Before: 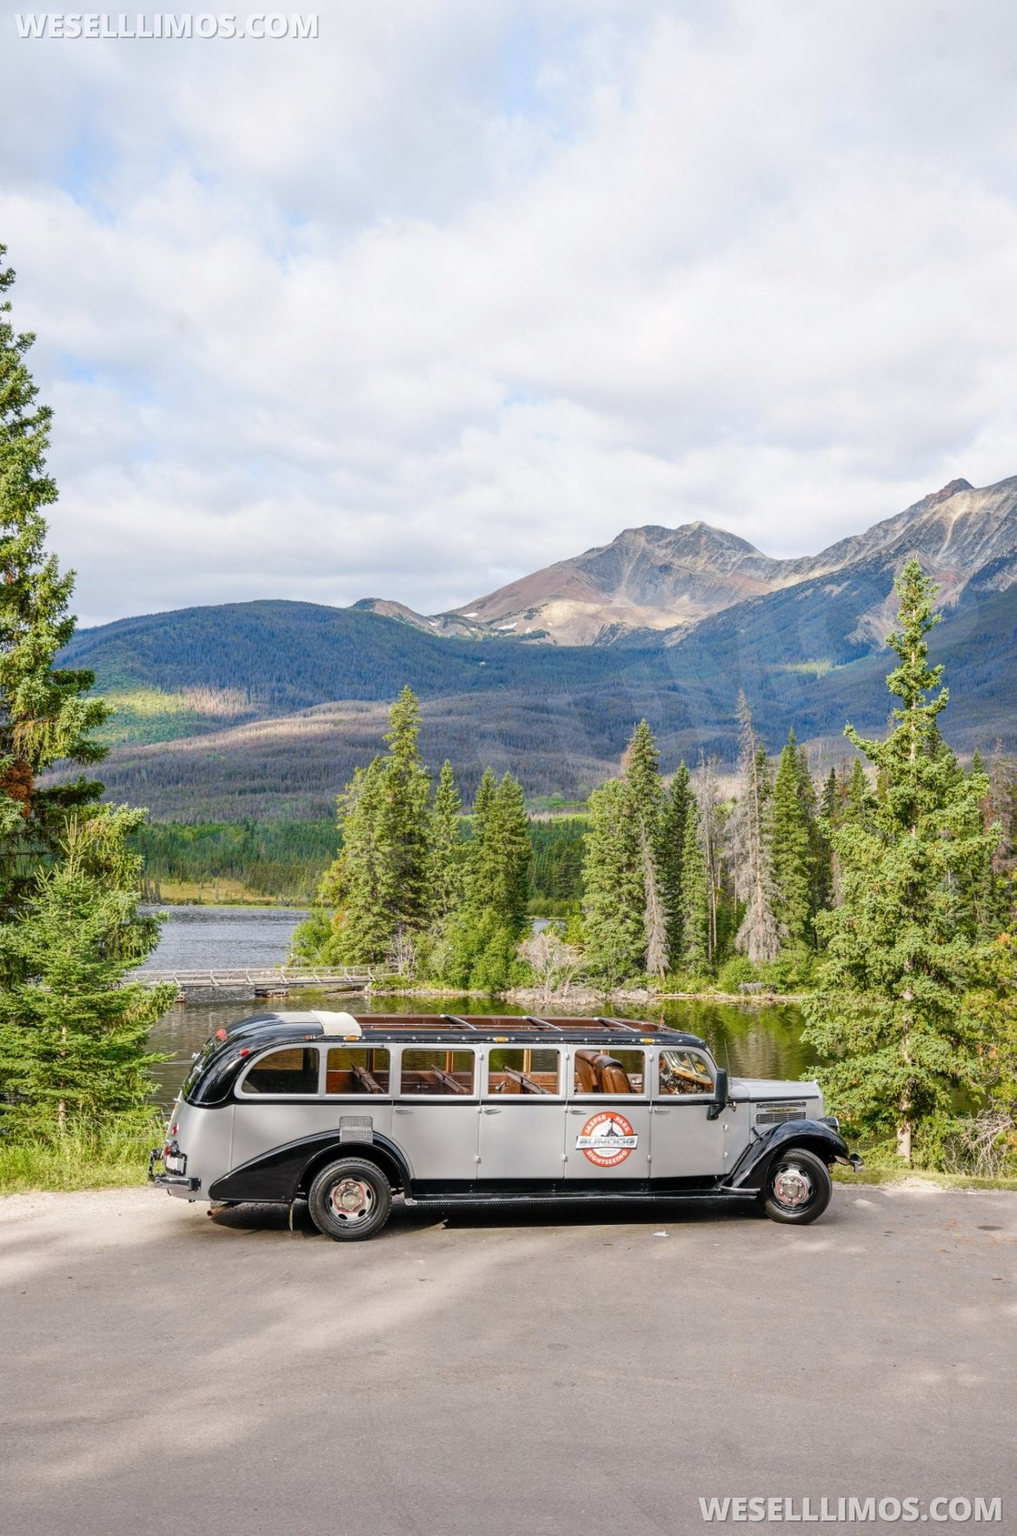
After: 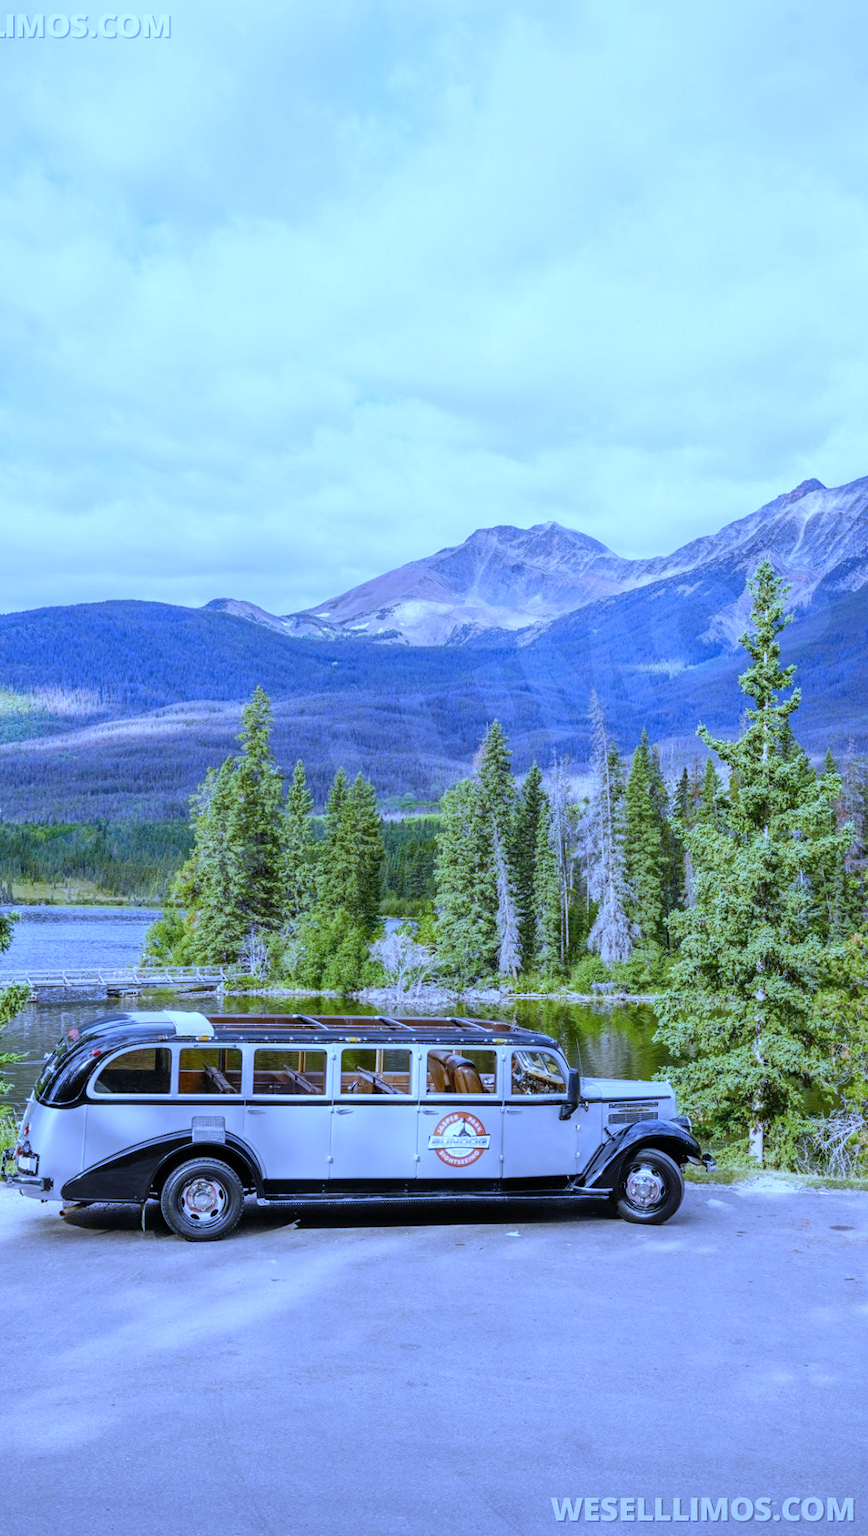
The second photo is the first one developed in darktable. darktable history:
crop and rotate: left 14.584%
white balance: red 0.766, blue 1.537
